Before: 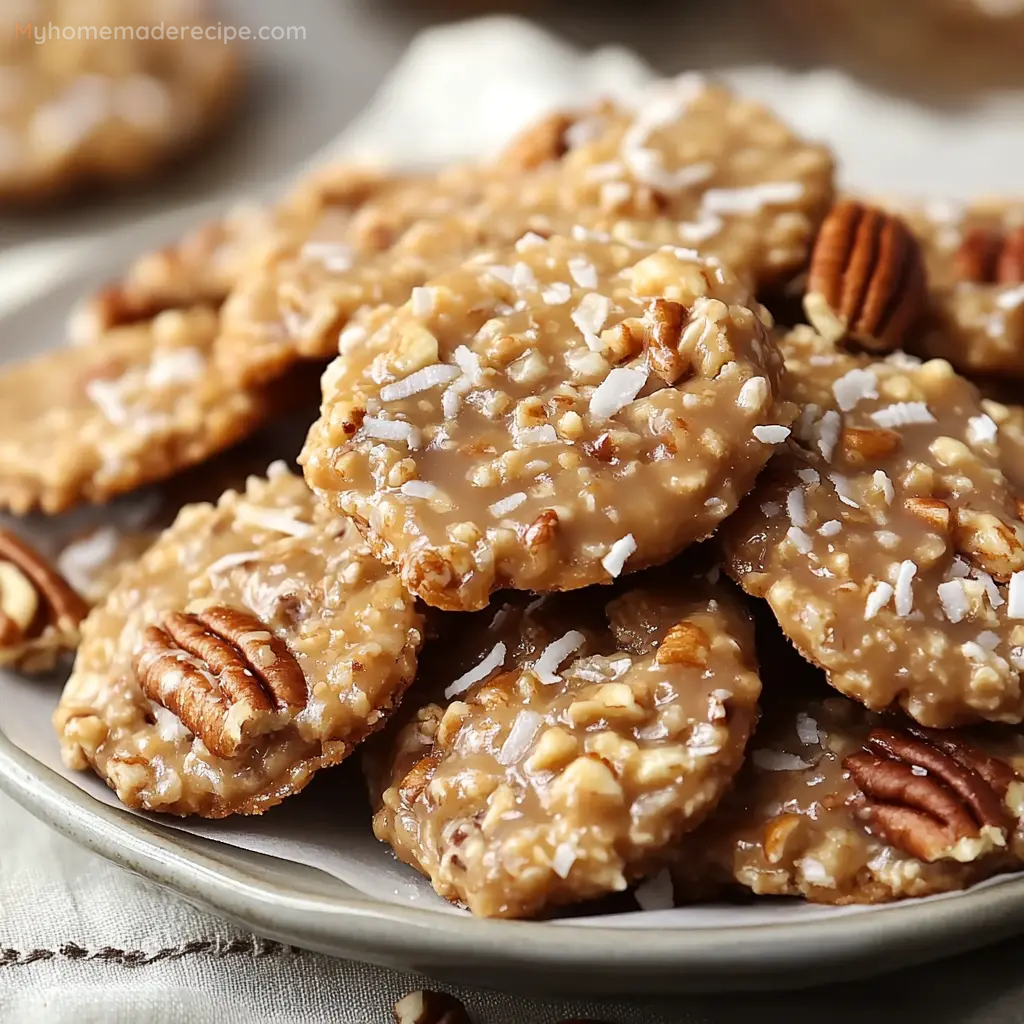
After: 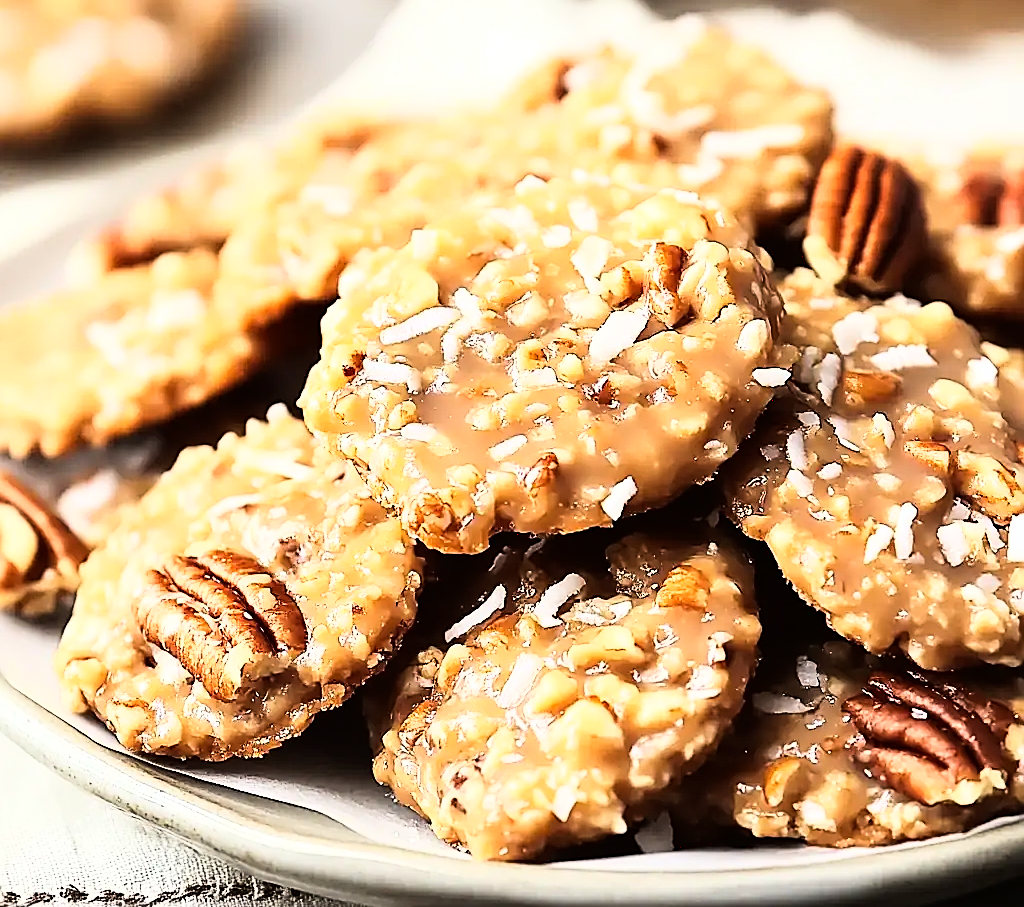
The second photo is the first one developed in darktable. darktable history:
sharpen: radius 1.645, amount 1.277
base curve: curves: ch0 [(0, 0) (0.007, 0.004) (0.027, 0.03) (0.046, 0.07) (0.207, 0.54) (0.442, 0.872) (0.673, 0.972) (1, 1)]
crop and rotate: top 5.572%, bottom 5.797%
